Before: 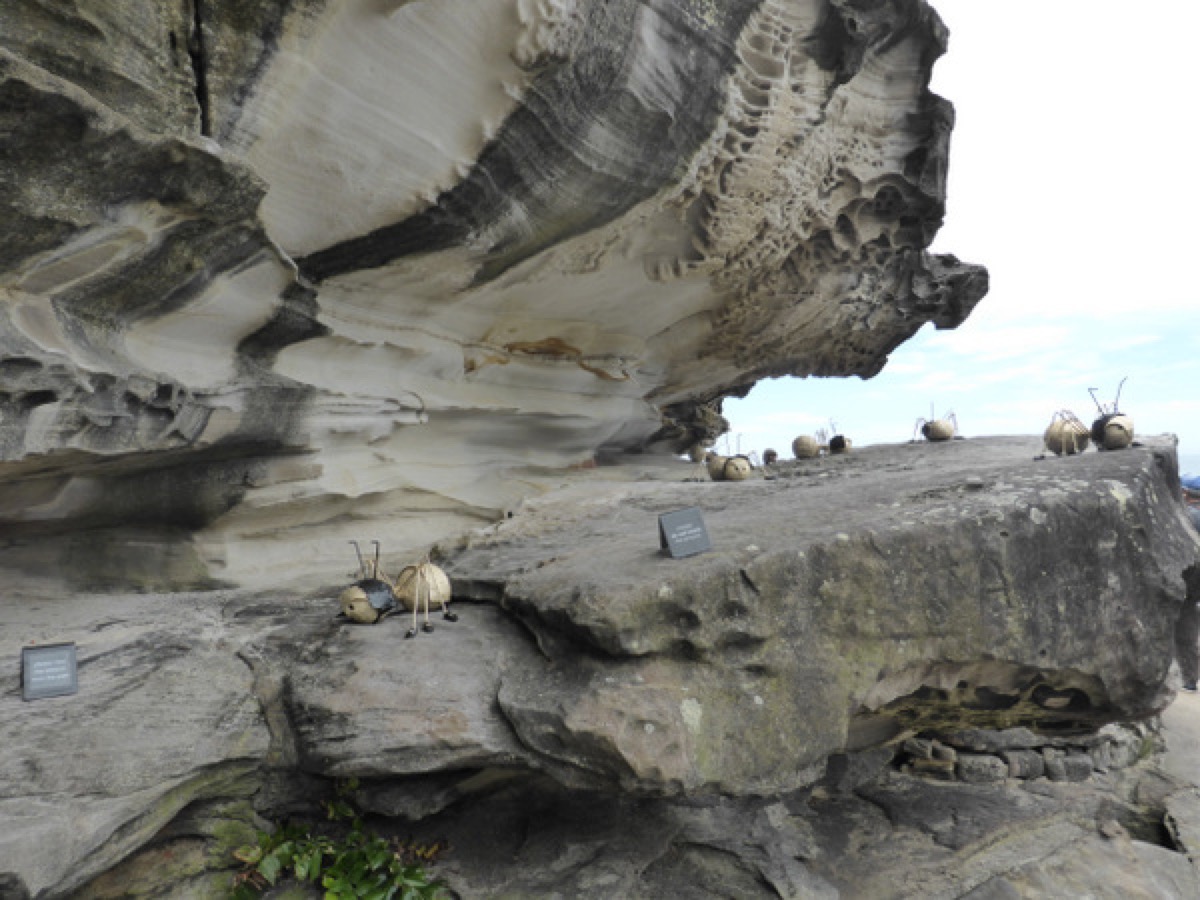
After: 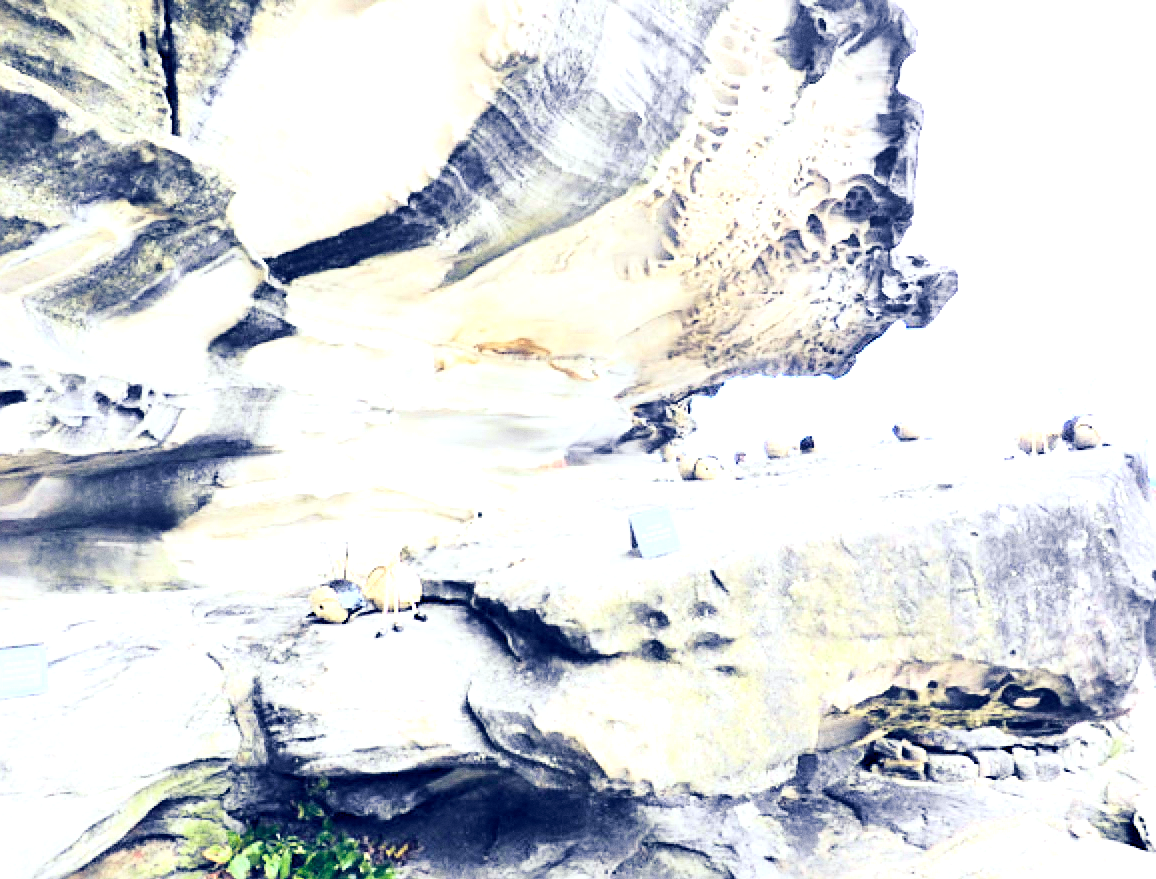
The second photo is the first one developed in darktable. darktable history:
crop and rotate: left 2.536%, right 1.107%, bottom 2.246%
sharpen: on, module defaults
white balance: red 1.009, blue 0.985
exposure: exposure 2 EV, compensate highlight preservation false
base curve: curves: ch0 [(0, 0) (0.028, 0.03) (0.121, 0.232) (0.46, 0.748) (0.859, 0.968) (1, 1)]
tone equalizer: -8 EV -0.001 EV, -7 EV 0.001 EV, -6 EV -0.002 EV, -5 EV -0.003 EV, -4 EV -0.062 EV, -3 EV -0.222 EV, -2 EV -0.267 EV, -1 EV 0.105 EV, +0 EV 0.303 EV
color balance rgb: shadows lift › luminance -41.13%, shadows lift › chroma 14.13%, shadows lift › hue 260°, power › luminance -3.76%, power › chroma 0.56%, power › hue 40.37°, highlights gain › luminance 16.81%, highlights gain › chroma 2.94%, highlights gain › hue 260°, global offset › luminance -0.29%, global offset › chroma 0.31%, global offset › hue 260°, perceptual saturation grading › global saturation 20%, perceptual saturation grading › highlights -13.92%, perceptual saturation grading › shadows 50%
grain: coarseness 7.08 ISO, strength 21.67%, mid-tones bias 59.58%
